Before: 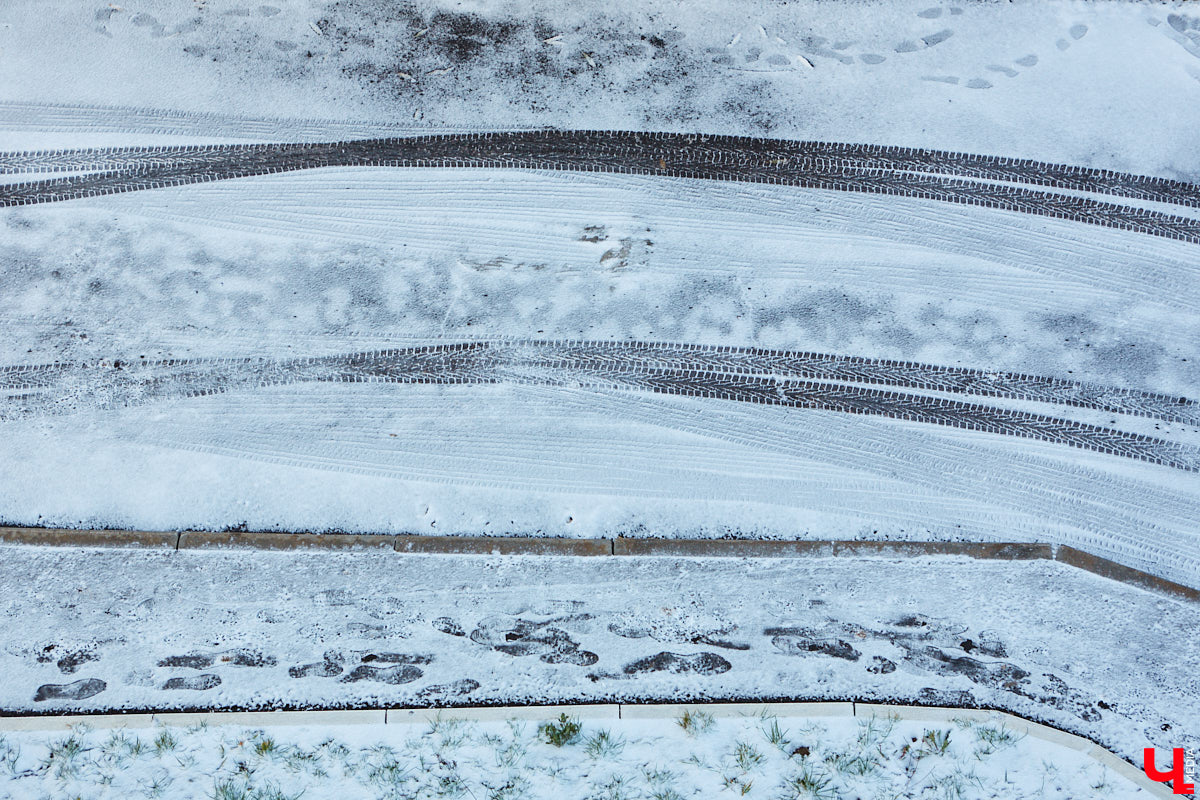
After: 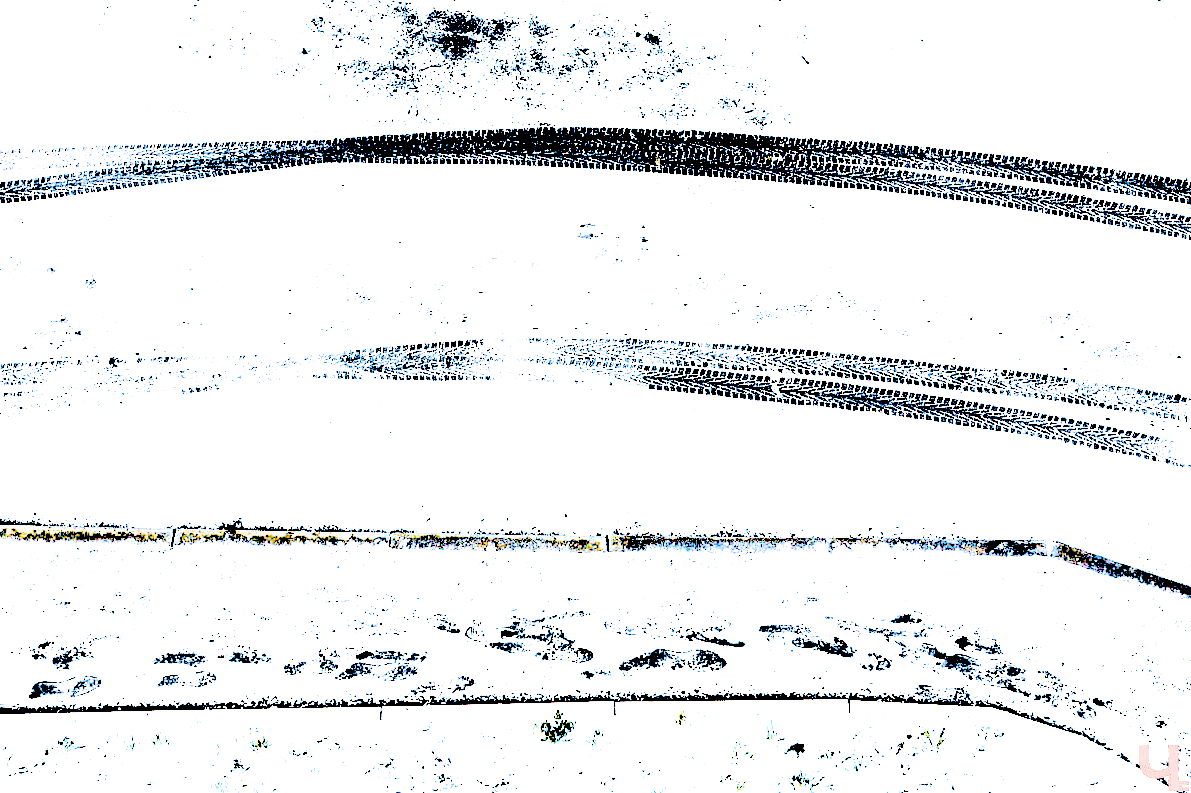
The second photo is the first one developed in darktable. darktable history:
exposure: black level correction 0.1, exposure 3 EV, compensate highlight preservation false
filmic rgb: black relative exposure -7.65 EV, white relative exposure 4.56 EV, hardness 3.61
color contrast: green-magenta contrast 0.8, blue-yellow contrast 1.1, unbound 0
crop: left 0.434%, top 0.485%, right 0.244%, bottom 0.386%
